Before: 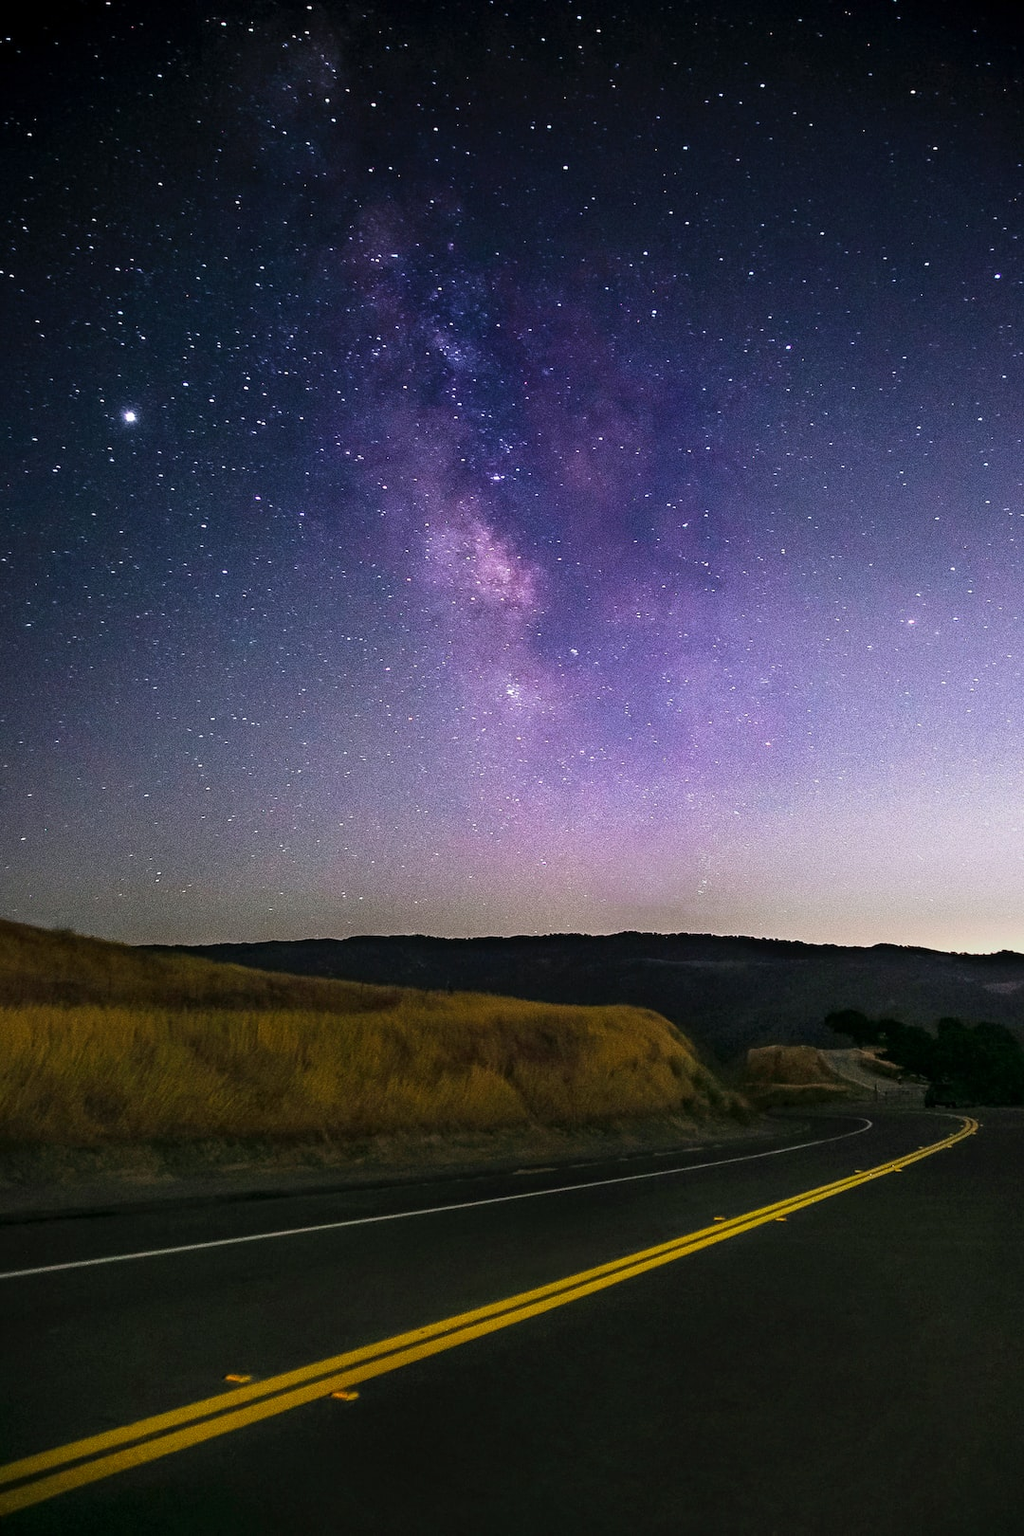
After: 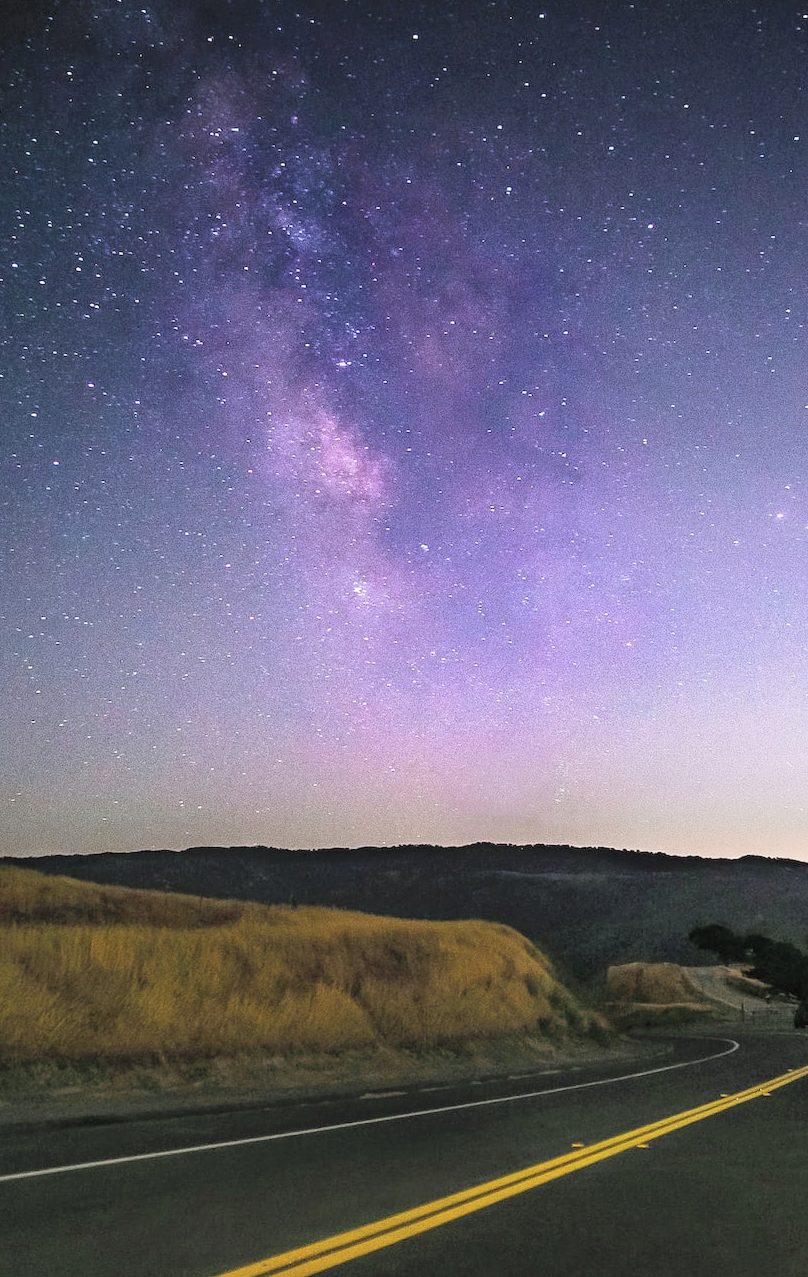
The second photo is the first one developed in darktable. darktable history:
contrast brightness saturation: brightness 0.28
crop: left 16.768%, top 8.653%, right 8.362%, bottom 12.485%
